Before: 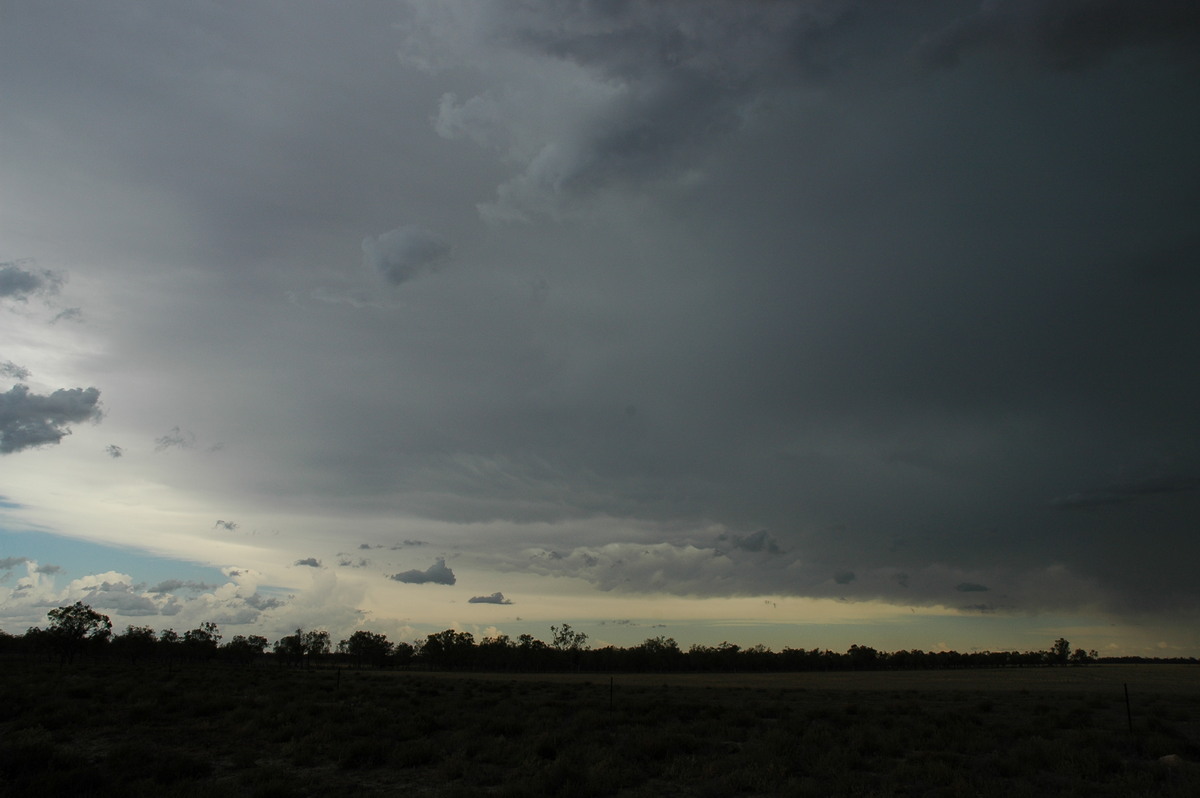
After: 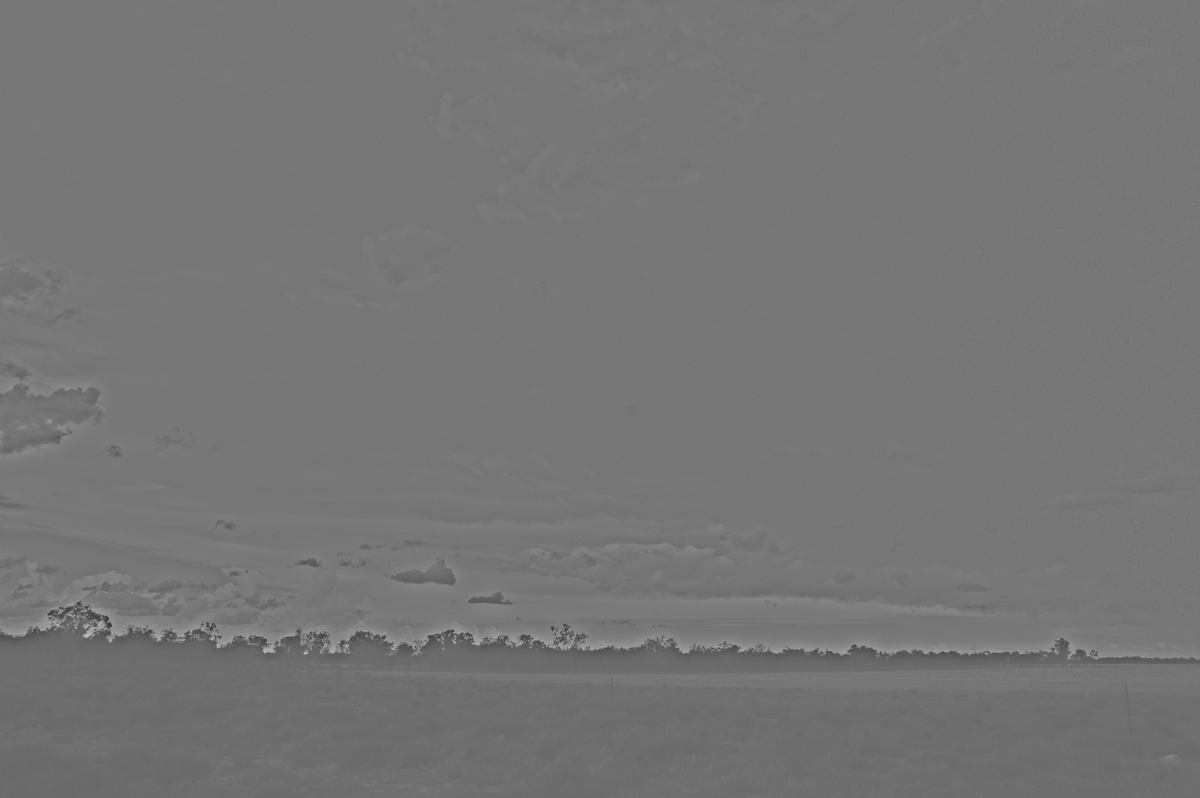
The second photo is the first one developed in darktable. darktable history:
exposure: black level correction 0.011, compensate highlight preservation false
highpass: sharpness 25.84%, contrast boost 14.94%
